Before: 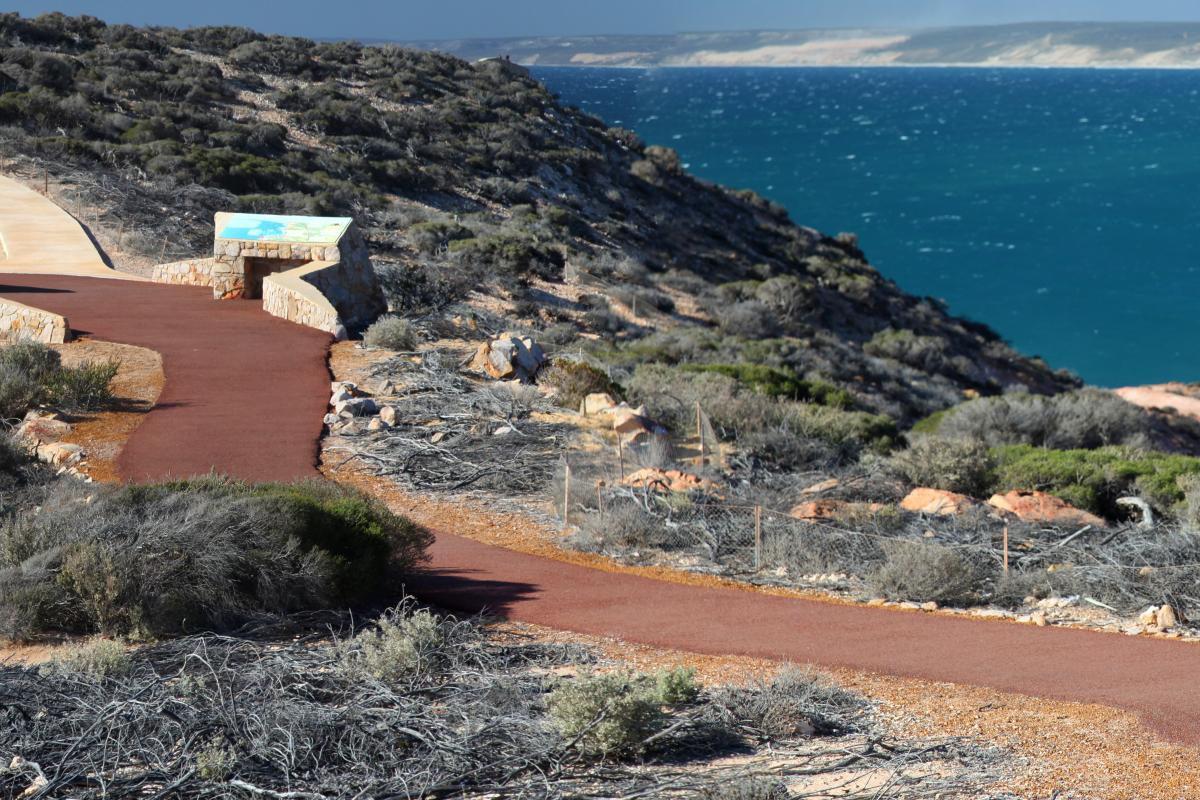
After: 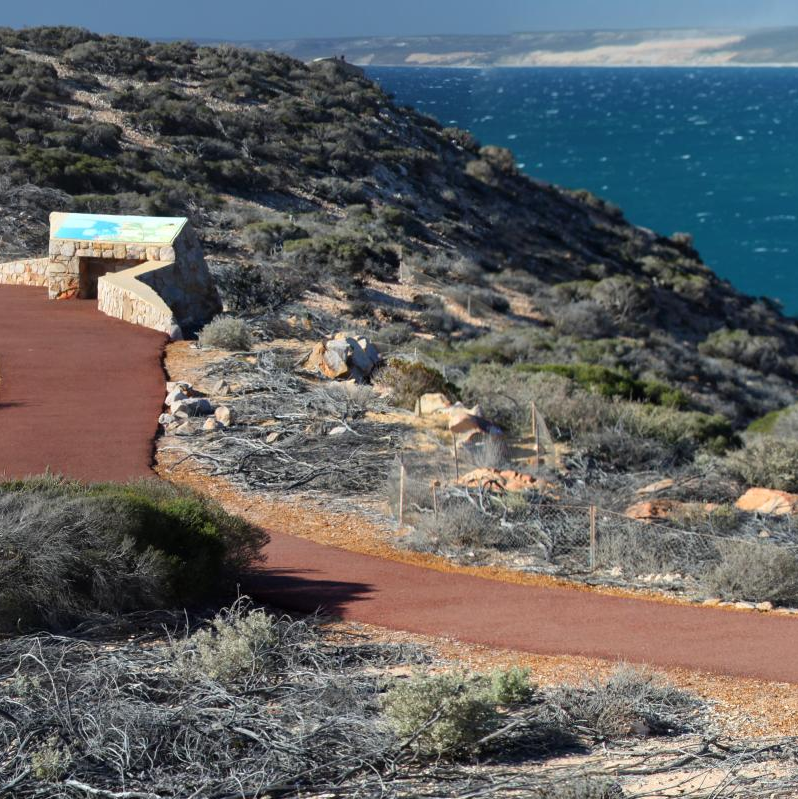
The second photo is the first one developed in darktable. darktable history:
crop and rotate: left 13.823%, right 19.639%
